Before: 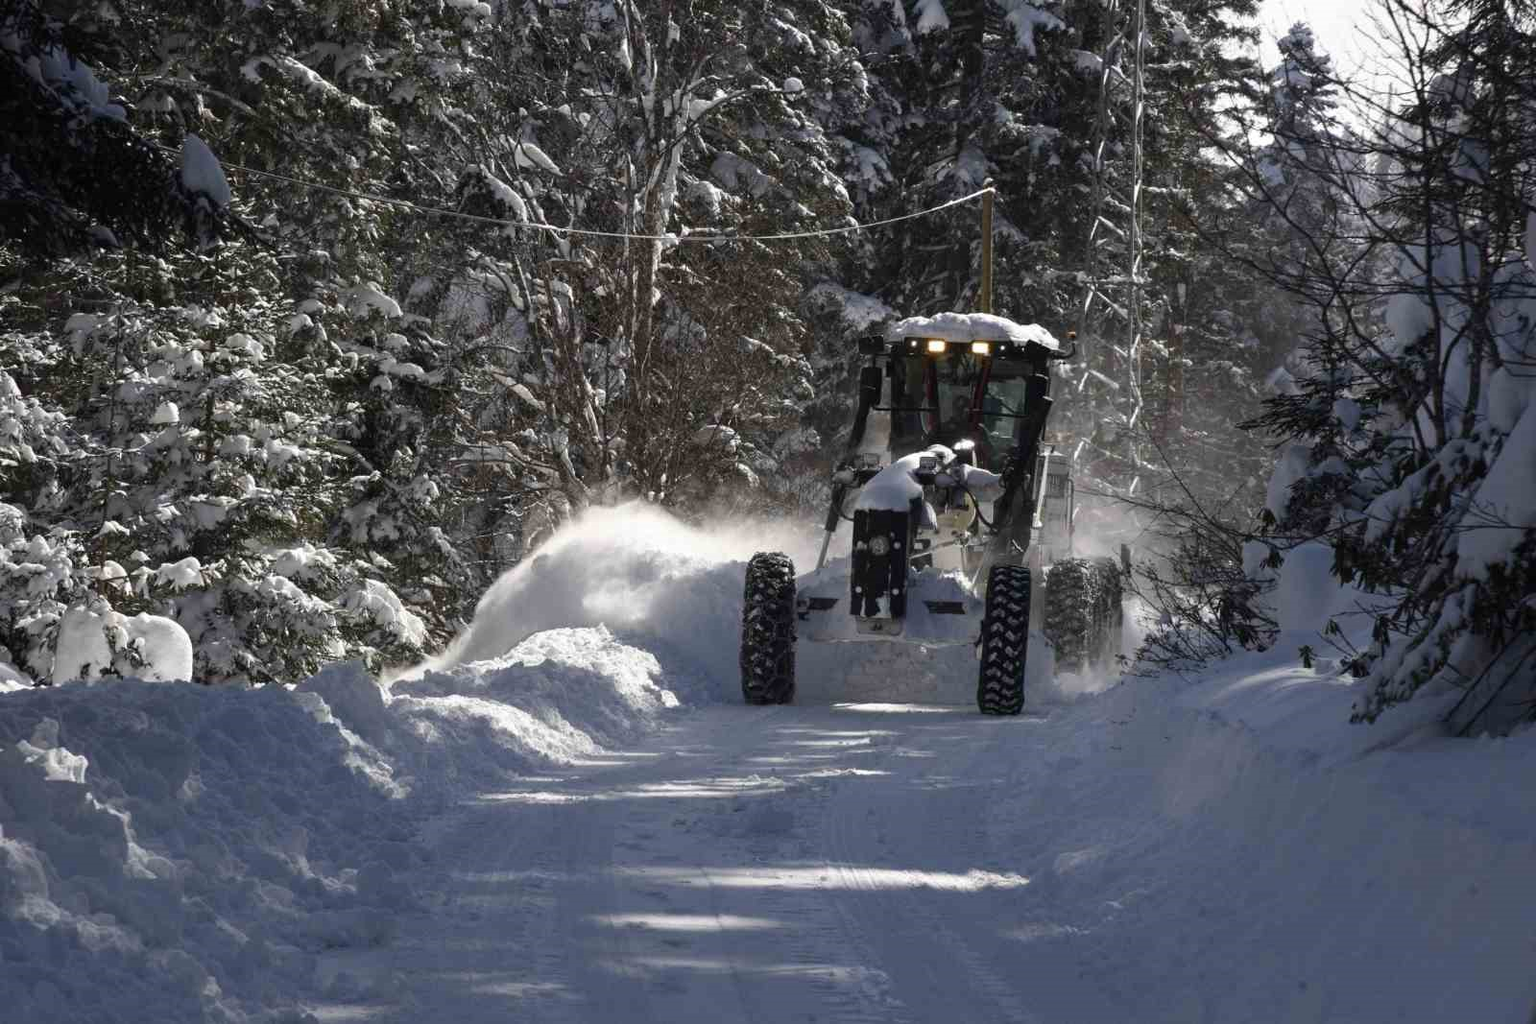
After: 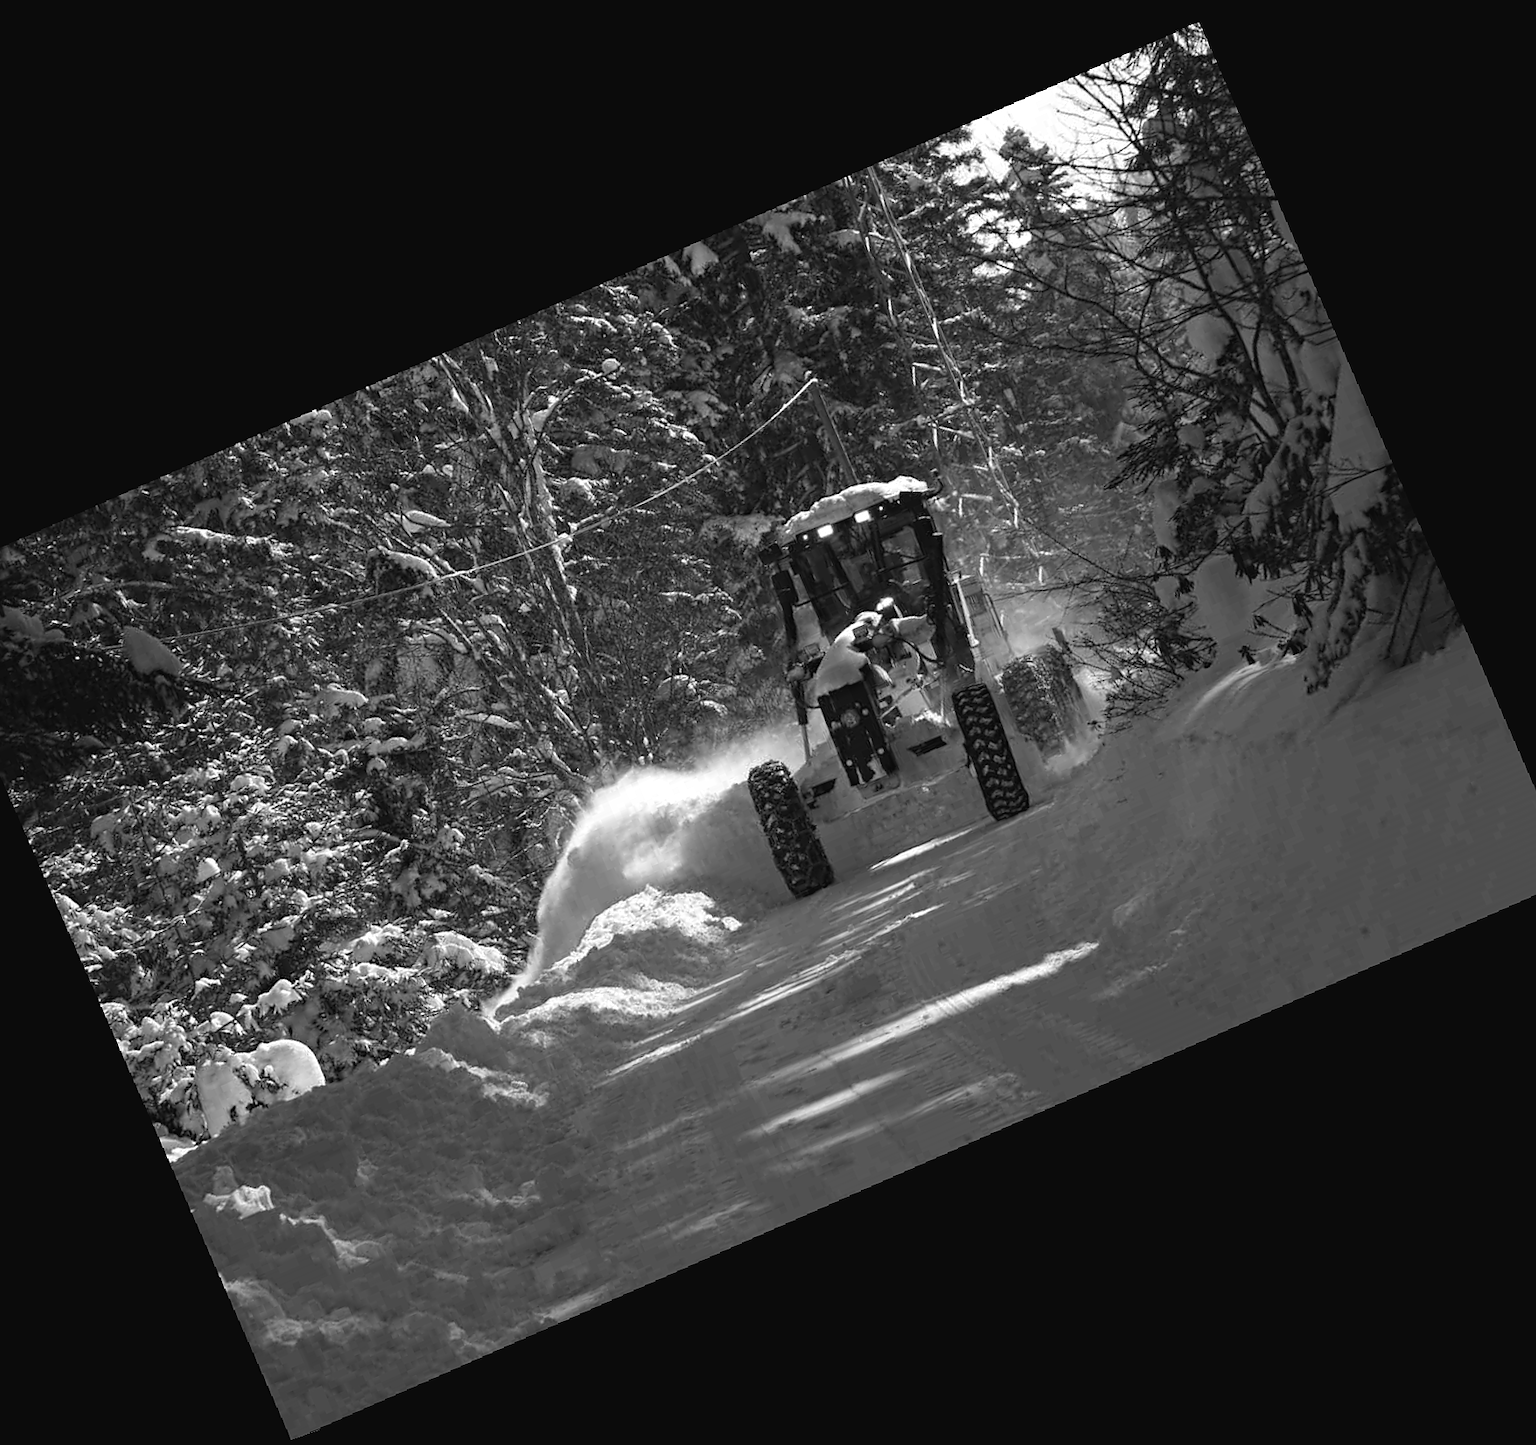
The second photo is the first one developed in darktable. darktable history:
sharpen: radius 0.969, amount 0.604
contrast brightness saturation: contrast -0.08, brightness -0.04, saturation -0.11
exposure: exposure 0.3 EV, compensate highlight preservation false
crop and rotate: angle 19.43°, left 6.812%, right 4.125%, bottom 1.087%
white balance: red 1.009, blue 1.027
haze removal: compatibility mode true, adaptive false
monochrome: a 32, b 64, size 2.3
rotate and perspective: rotation -4.25°, automatic cropping off
